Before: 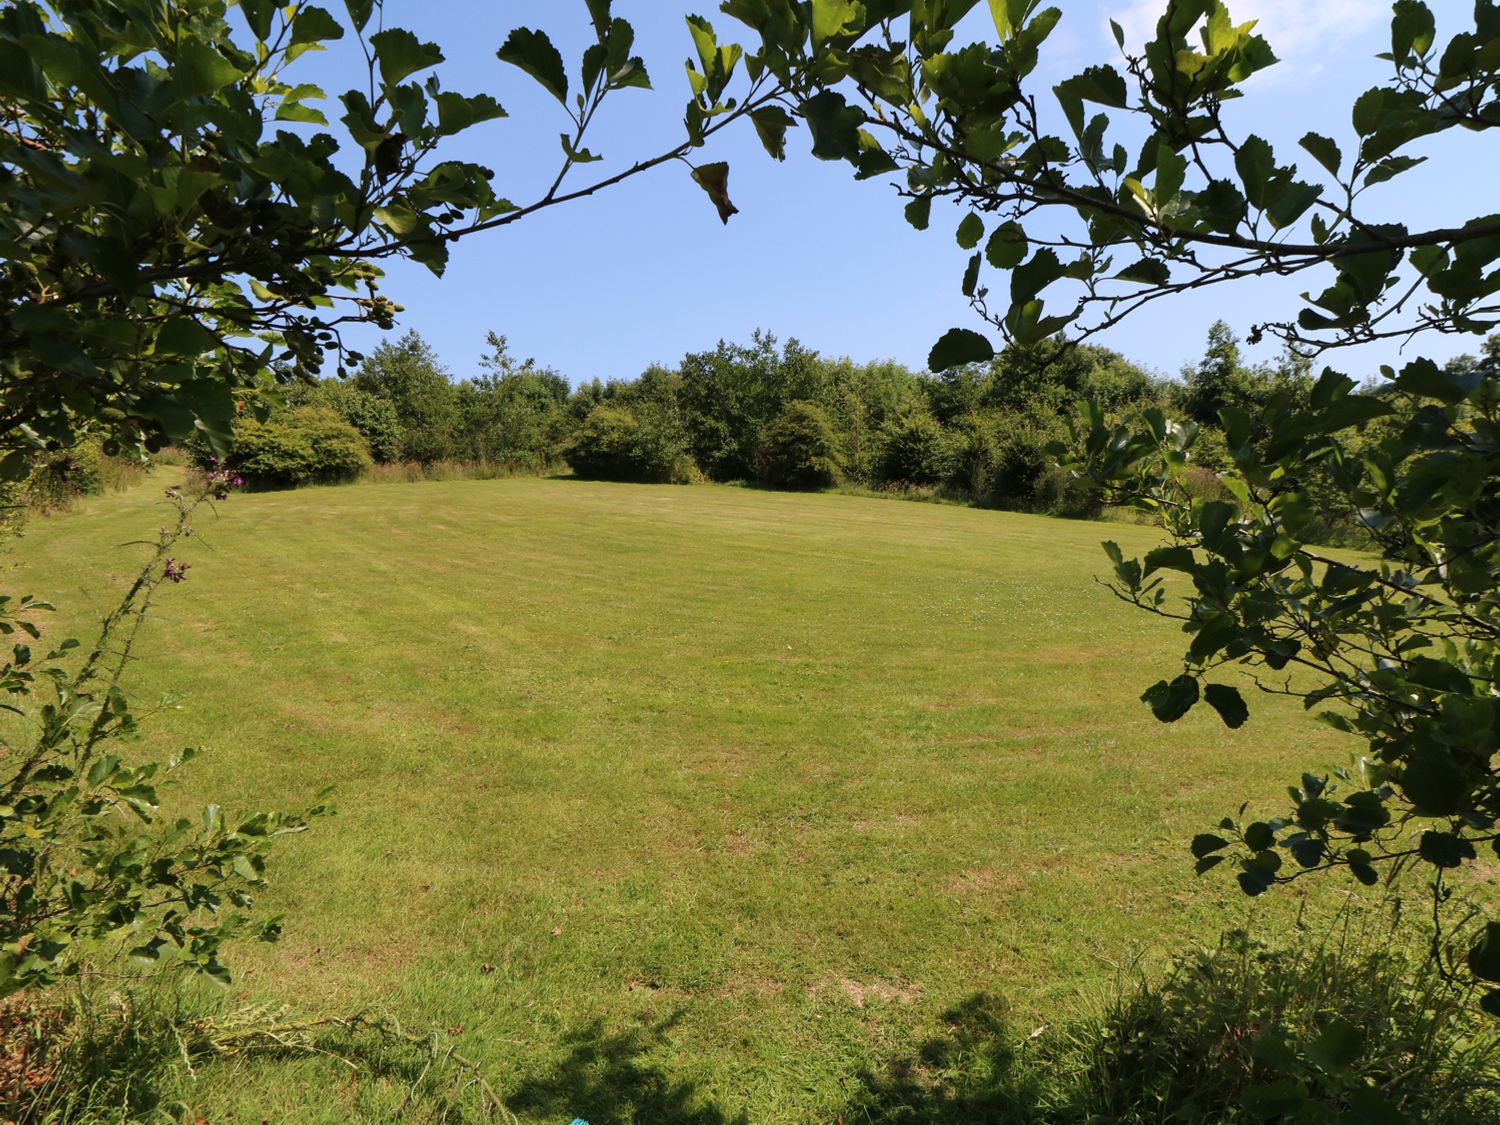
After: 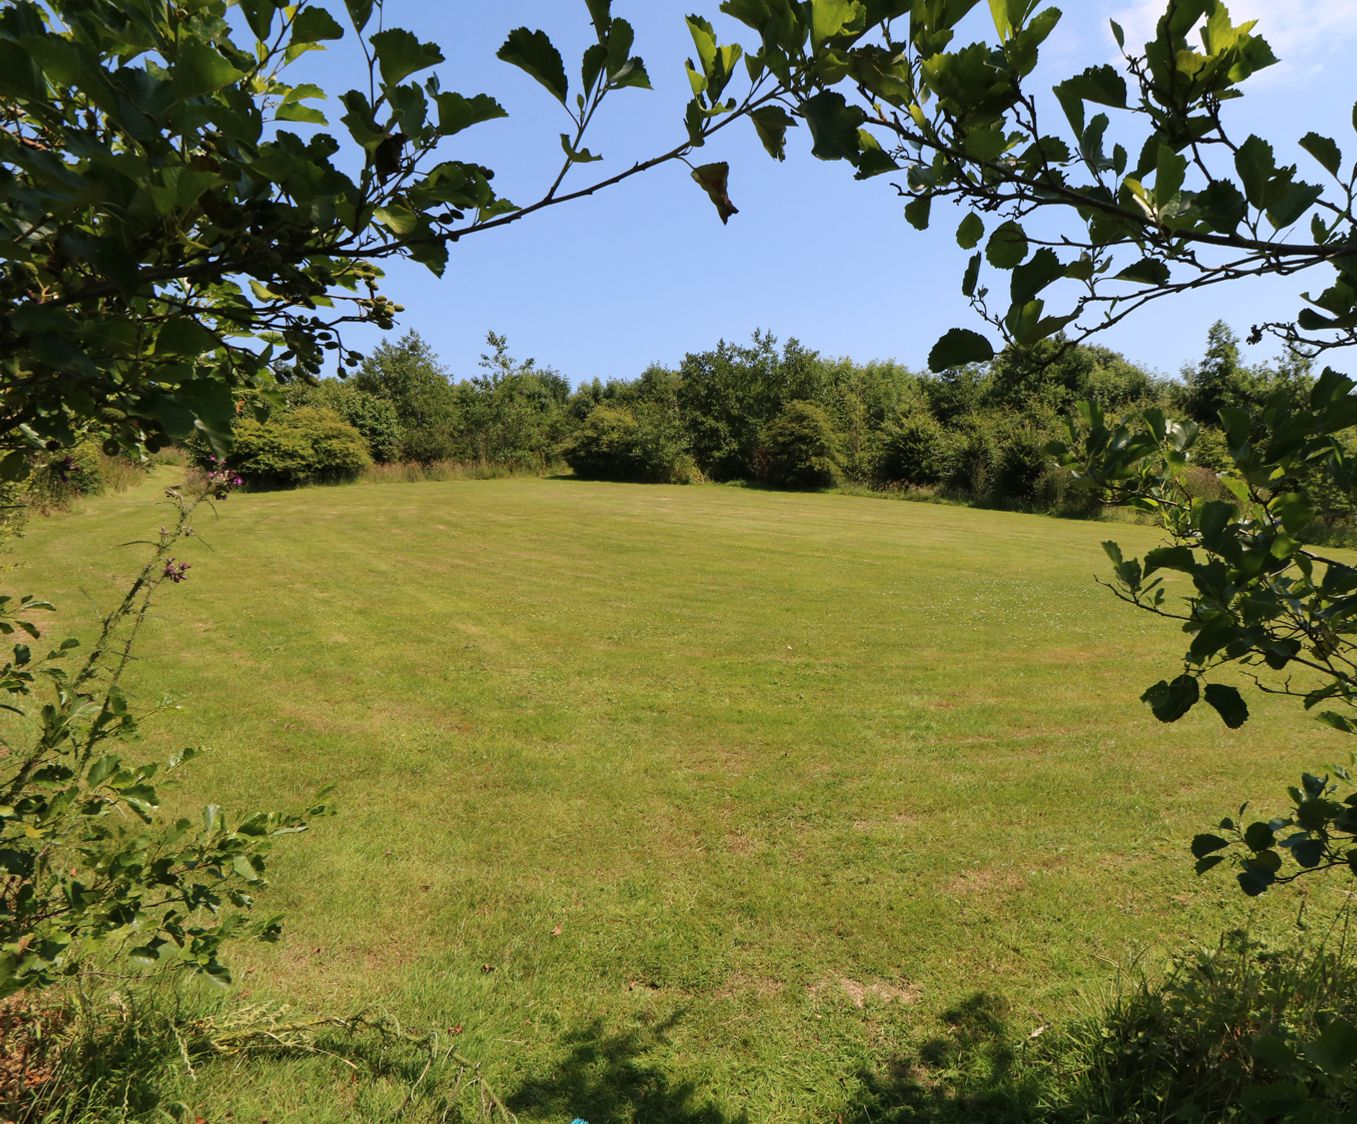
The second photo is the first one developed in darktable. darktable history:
crop: right 9.492%, bottom 0.05%
